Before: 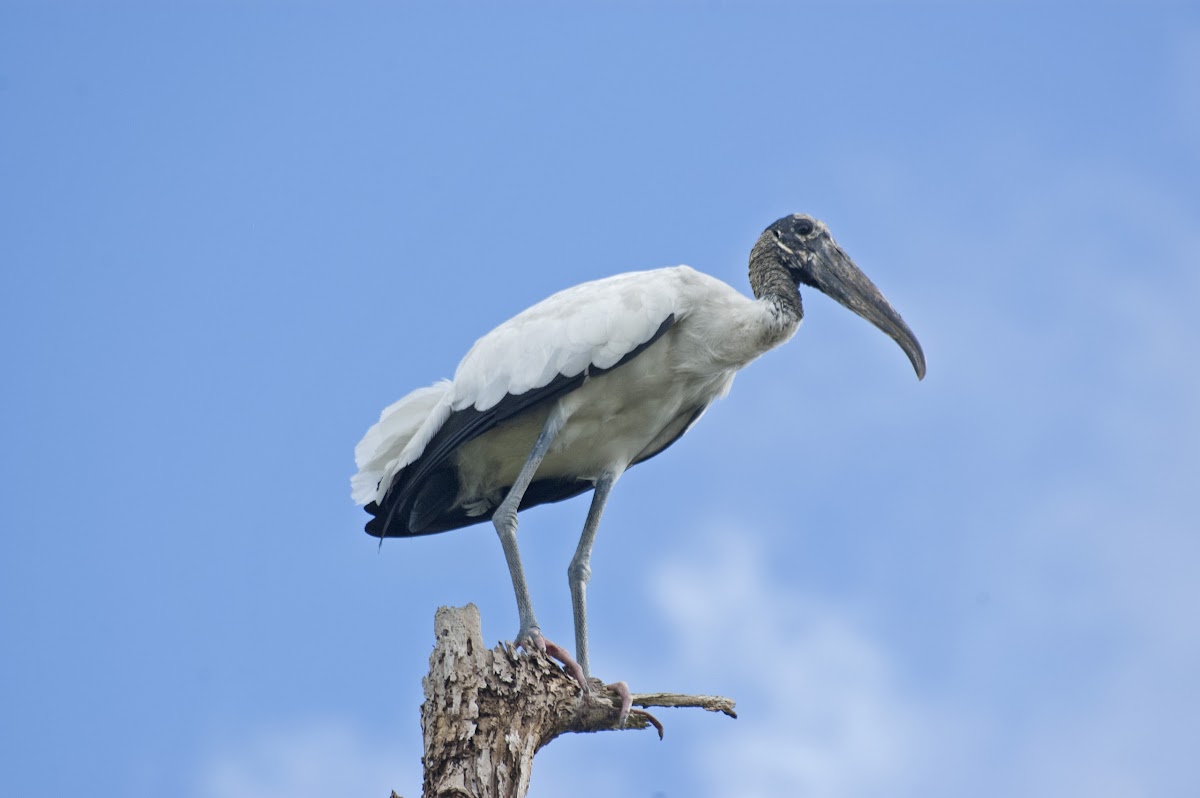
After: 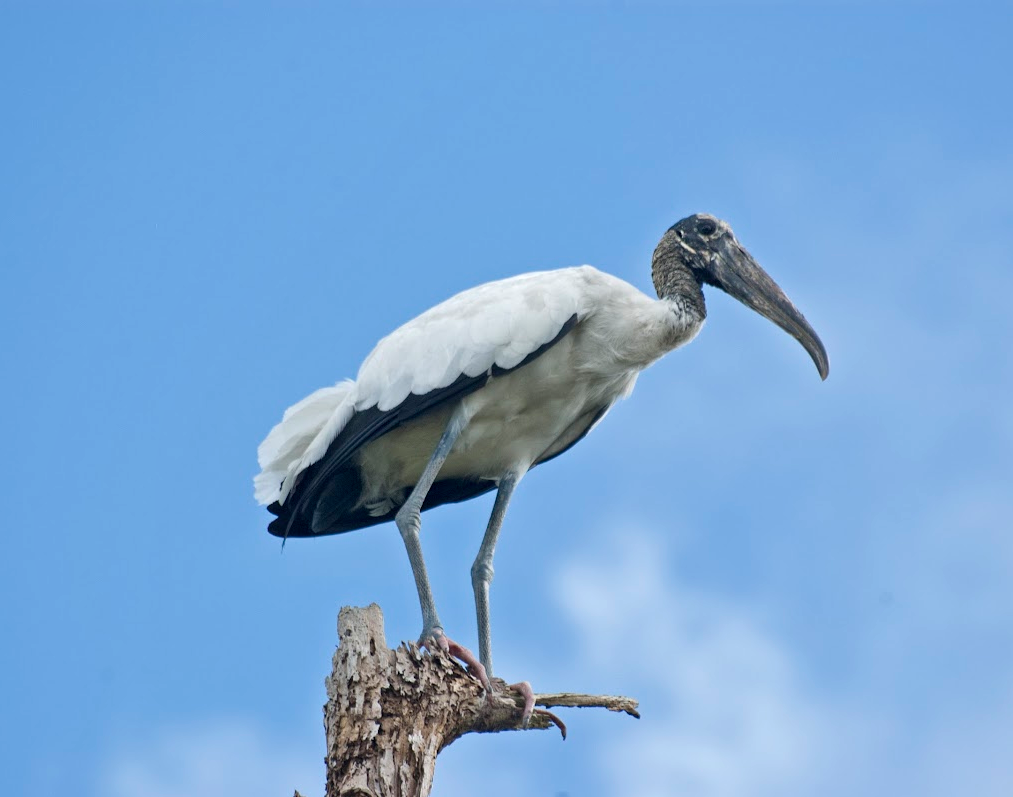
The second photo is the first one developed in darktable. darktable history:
local contrast: mode bilateral grid, contrast 20, coarseness 50, detail 119%, midtone range 0.2
crop: left 8.089%, right 7.425%
